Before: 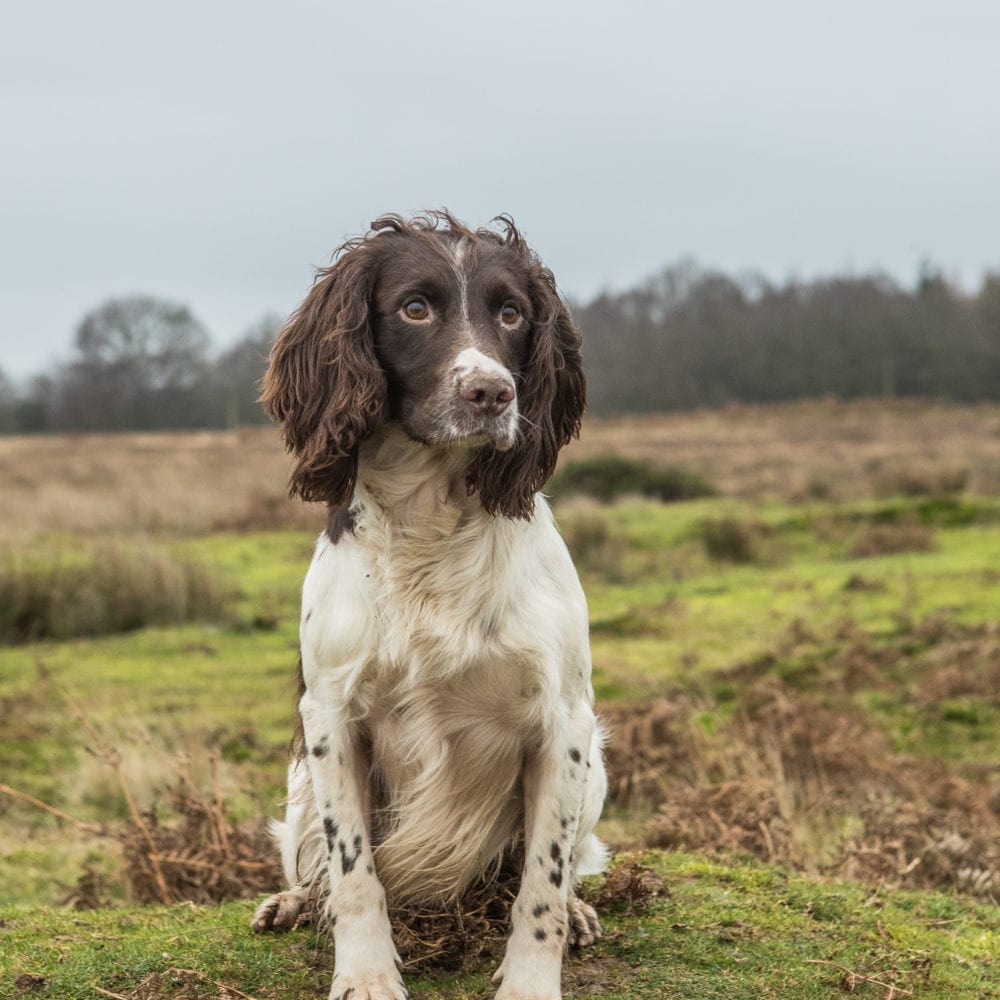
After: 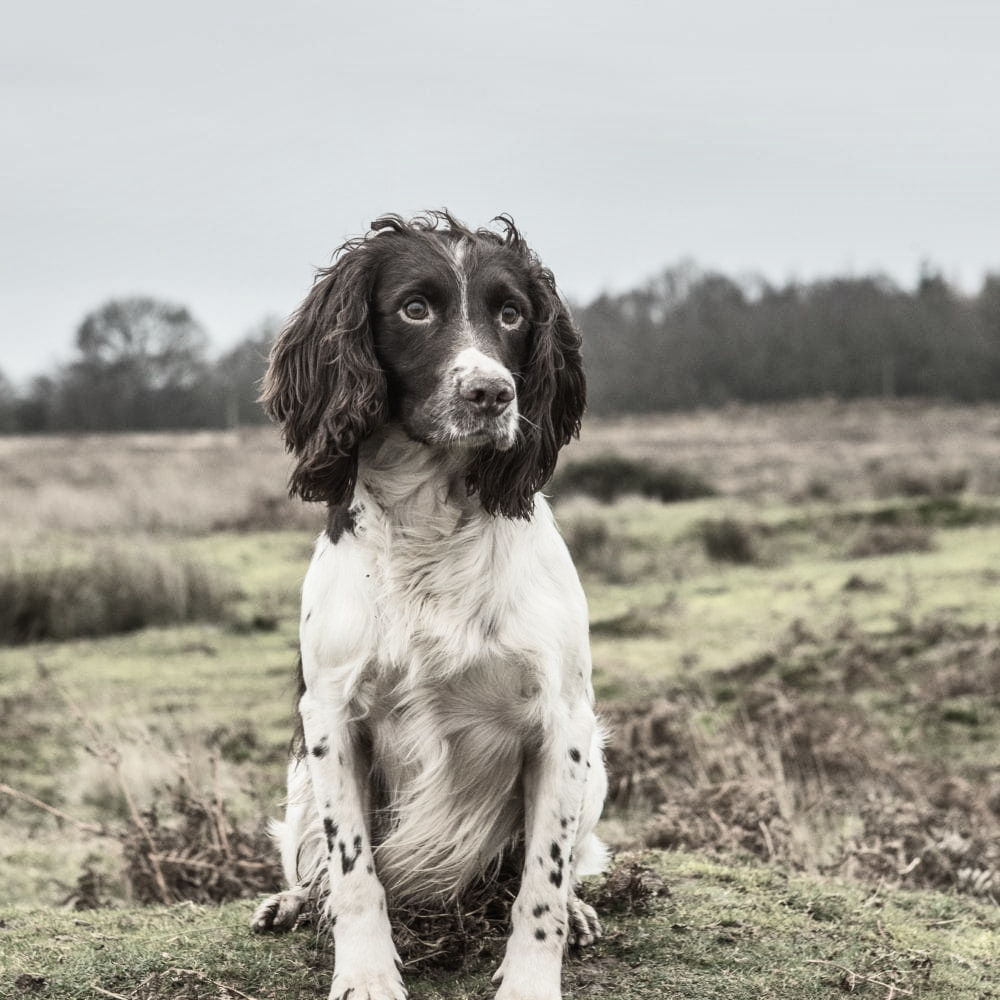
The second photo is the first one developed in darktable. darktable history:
contrast brightness saturation: contrast 0.26, brightness 0.08, saturation -0.62
shadows and highlights: highlights -54.15, soften with gaussian
